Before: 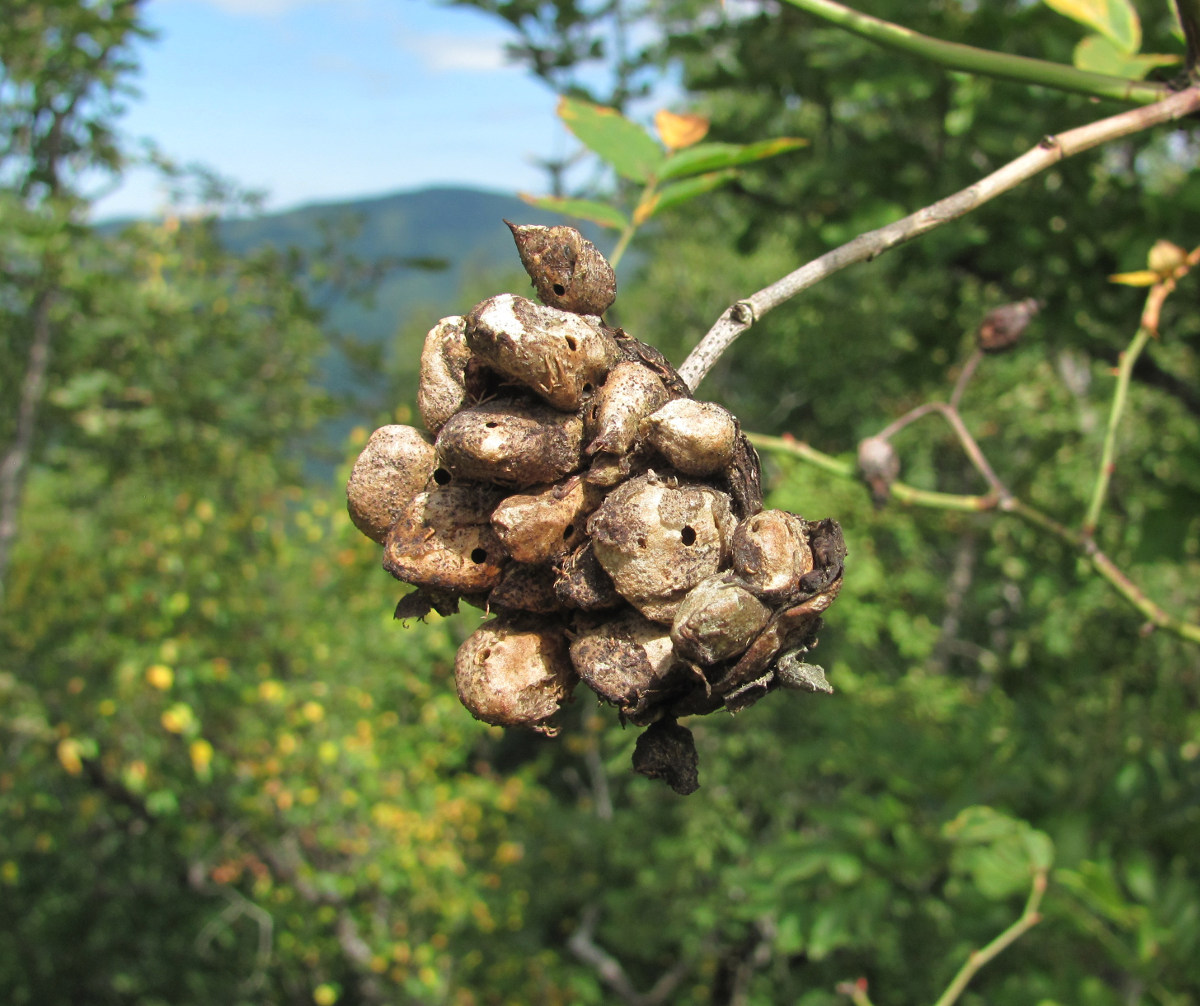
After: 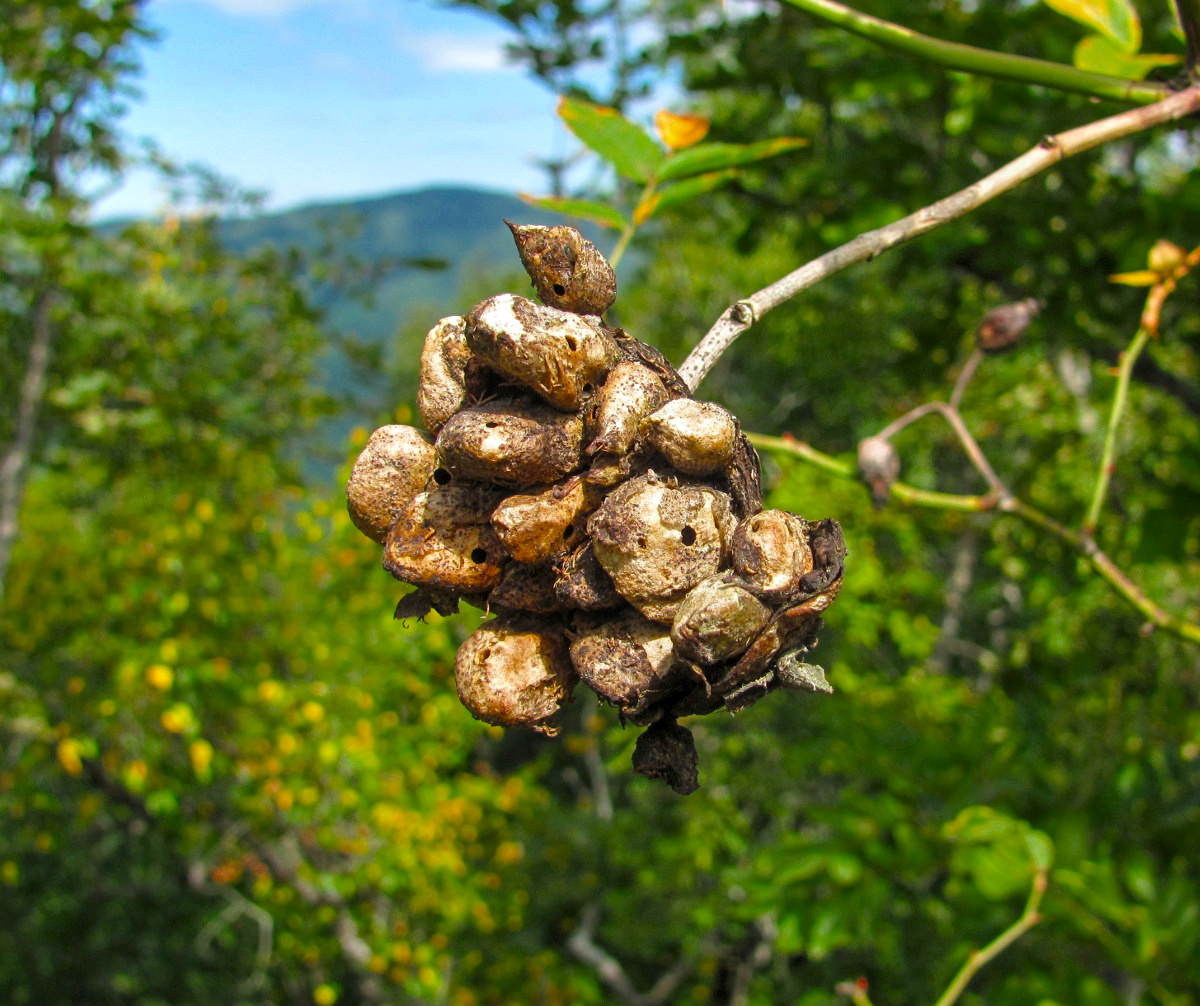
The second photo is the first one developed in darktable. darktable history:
color balance rgb: linear chroma grading › global chroma 9.822%, perceptual saturation grading › global saturation 18.273%, global vibrance 6.898%, saturation formula JzAzBz (2021)
local contrast: on, module defaults
